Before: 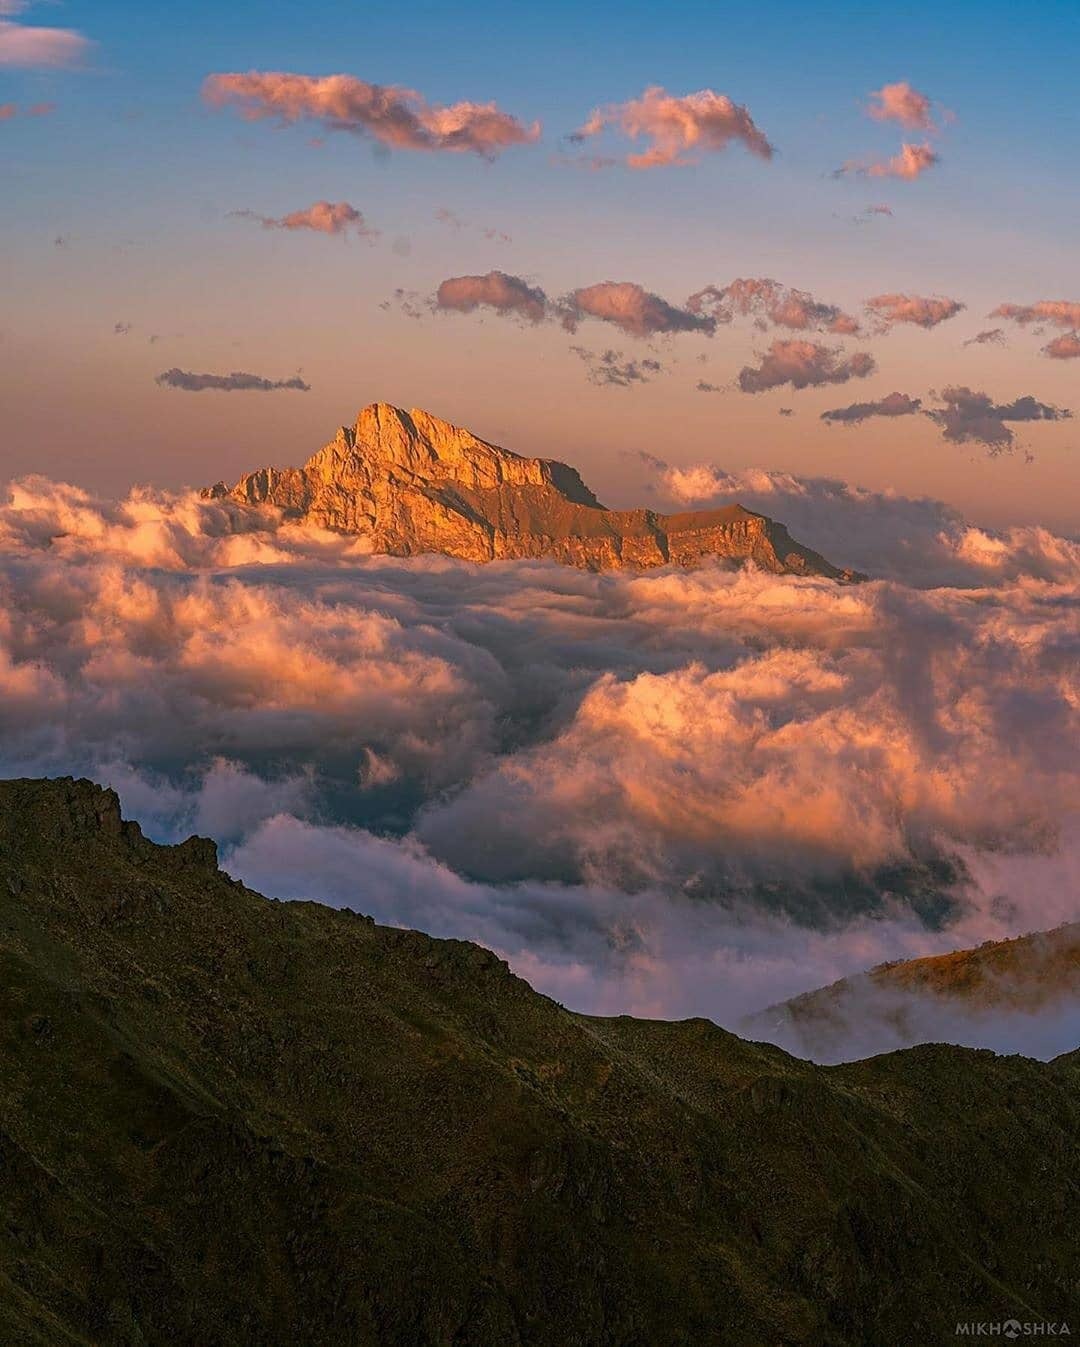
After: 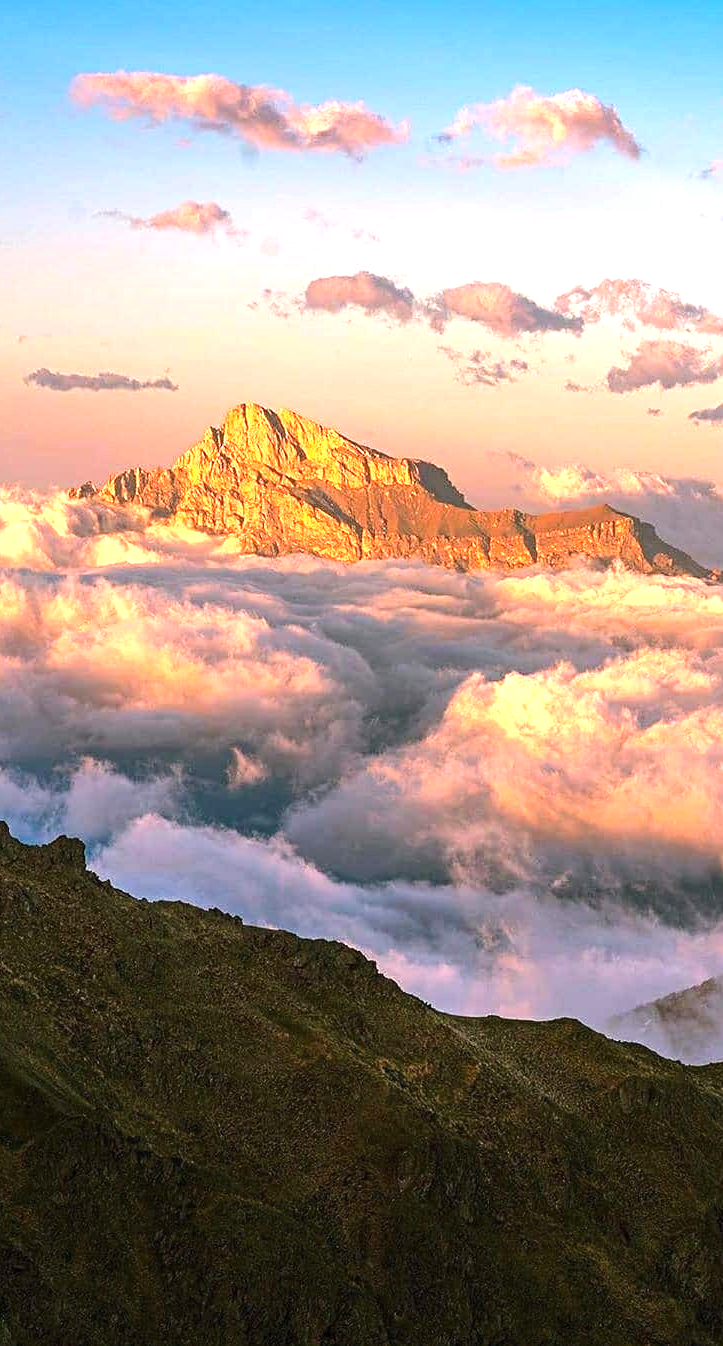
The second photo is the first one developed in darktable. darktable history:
exposure: black level correction 0, exposure 1.2 EV, compensate highlight preservation false
tone equalizer: -8 EV -0.415 EV, -7 EV -0.418 EV, -6 EV -0.361 EV, -5 EV -0.237 EV, -3 EV 0.232 EV, -2 EV 0.358 EV, -1 EV 0.412 EV, +0 EV 0.429 EV, edges refinement/feathering 500, mask exposure compensation -1.57 EV, preserve details no
crop and rotate: left 12.299%, right 20.708%
